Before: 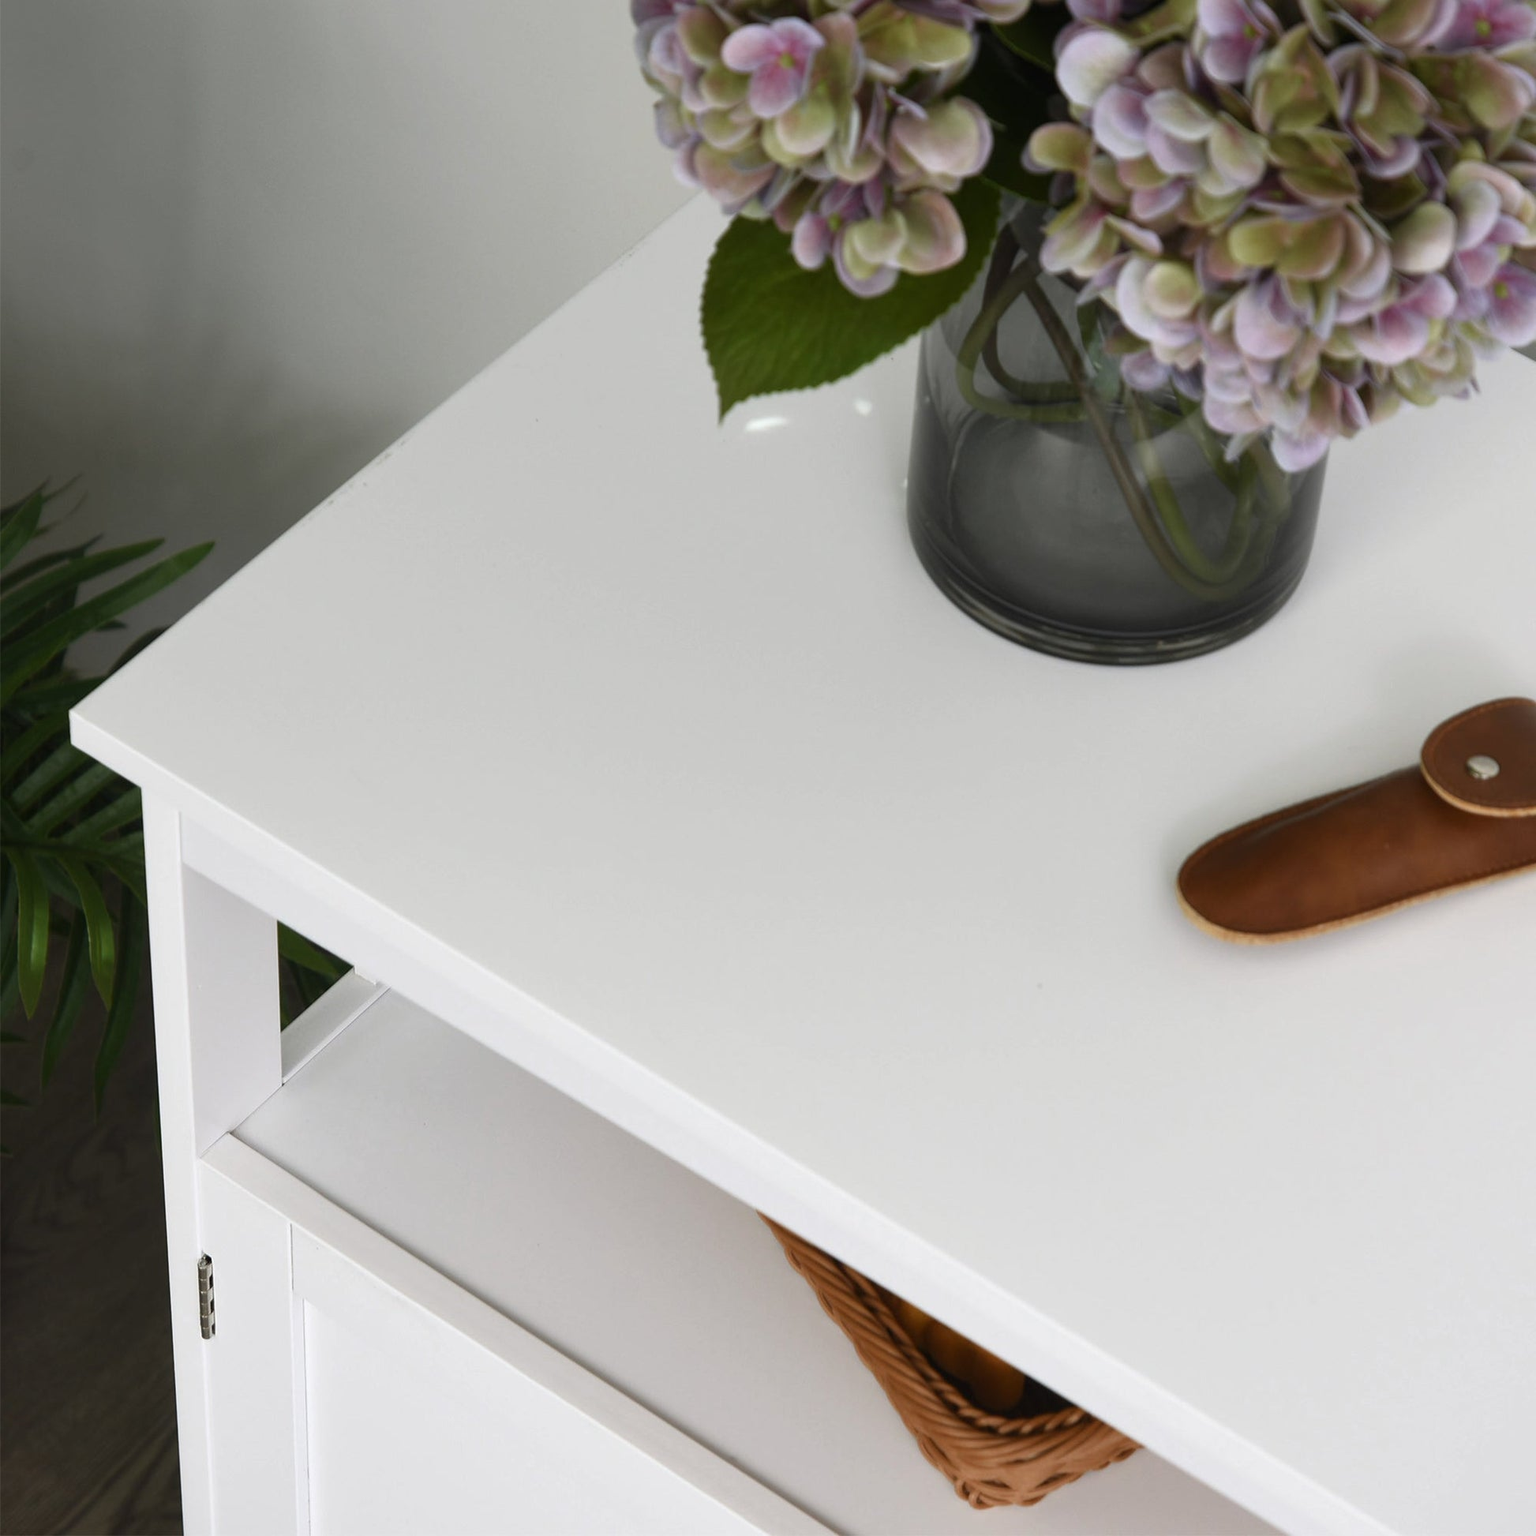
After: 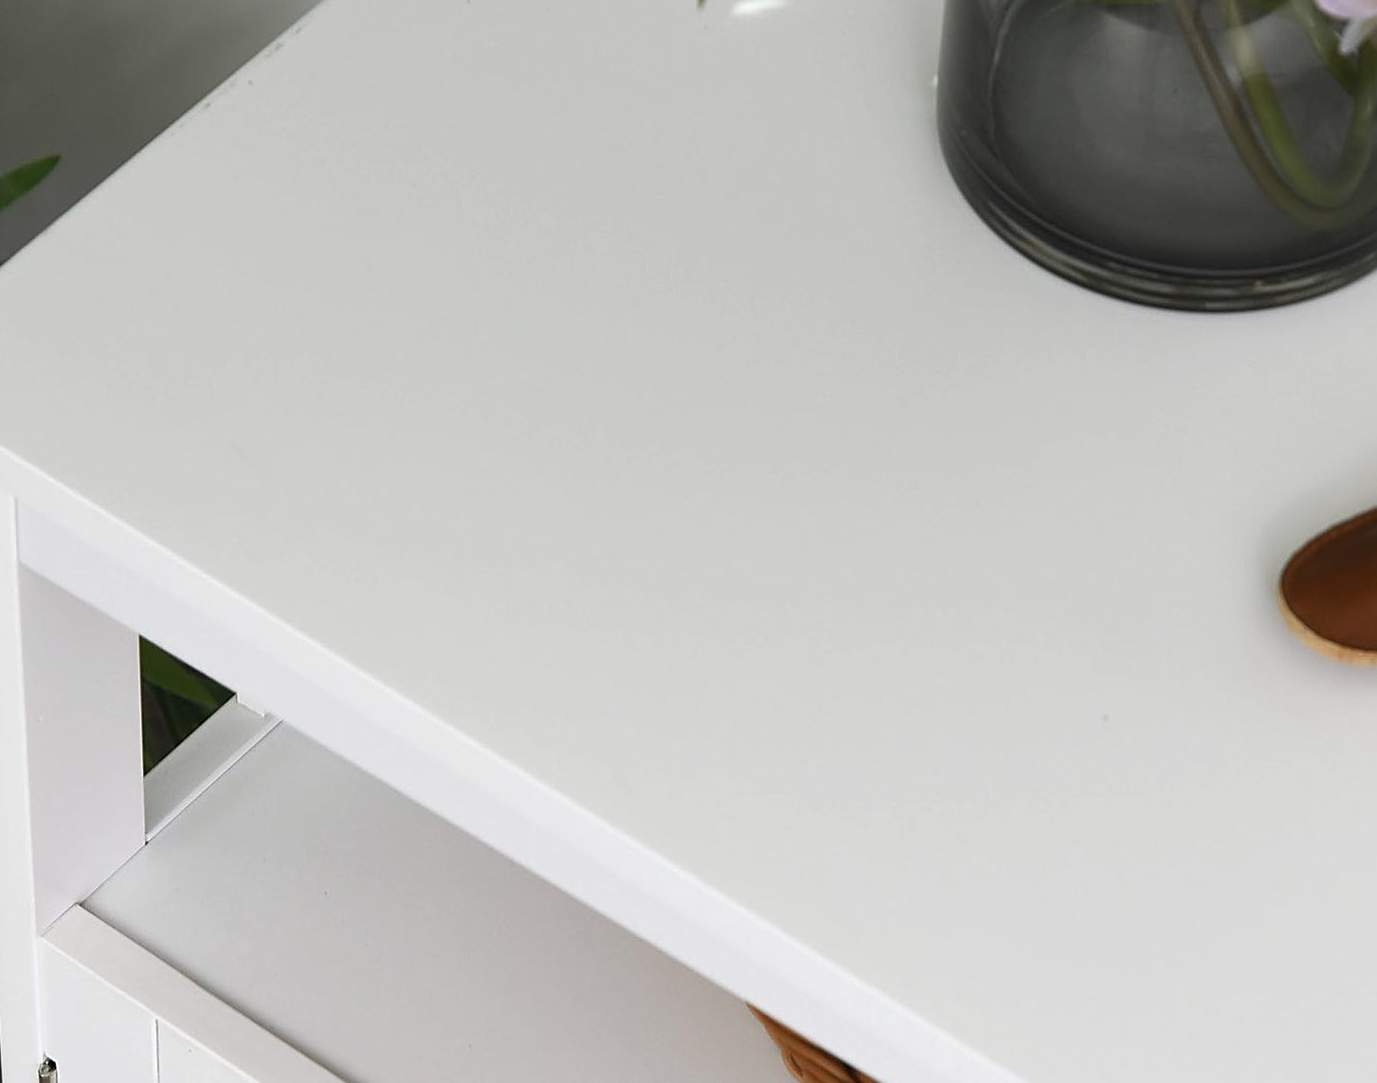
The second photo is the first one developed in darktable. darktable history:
sharpen: amount 0.494
crop: left 10.913%, top 27.309%, right 18.324%, bottom 16.995%
